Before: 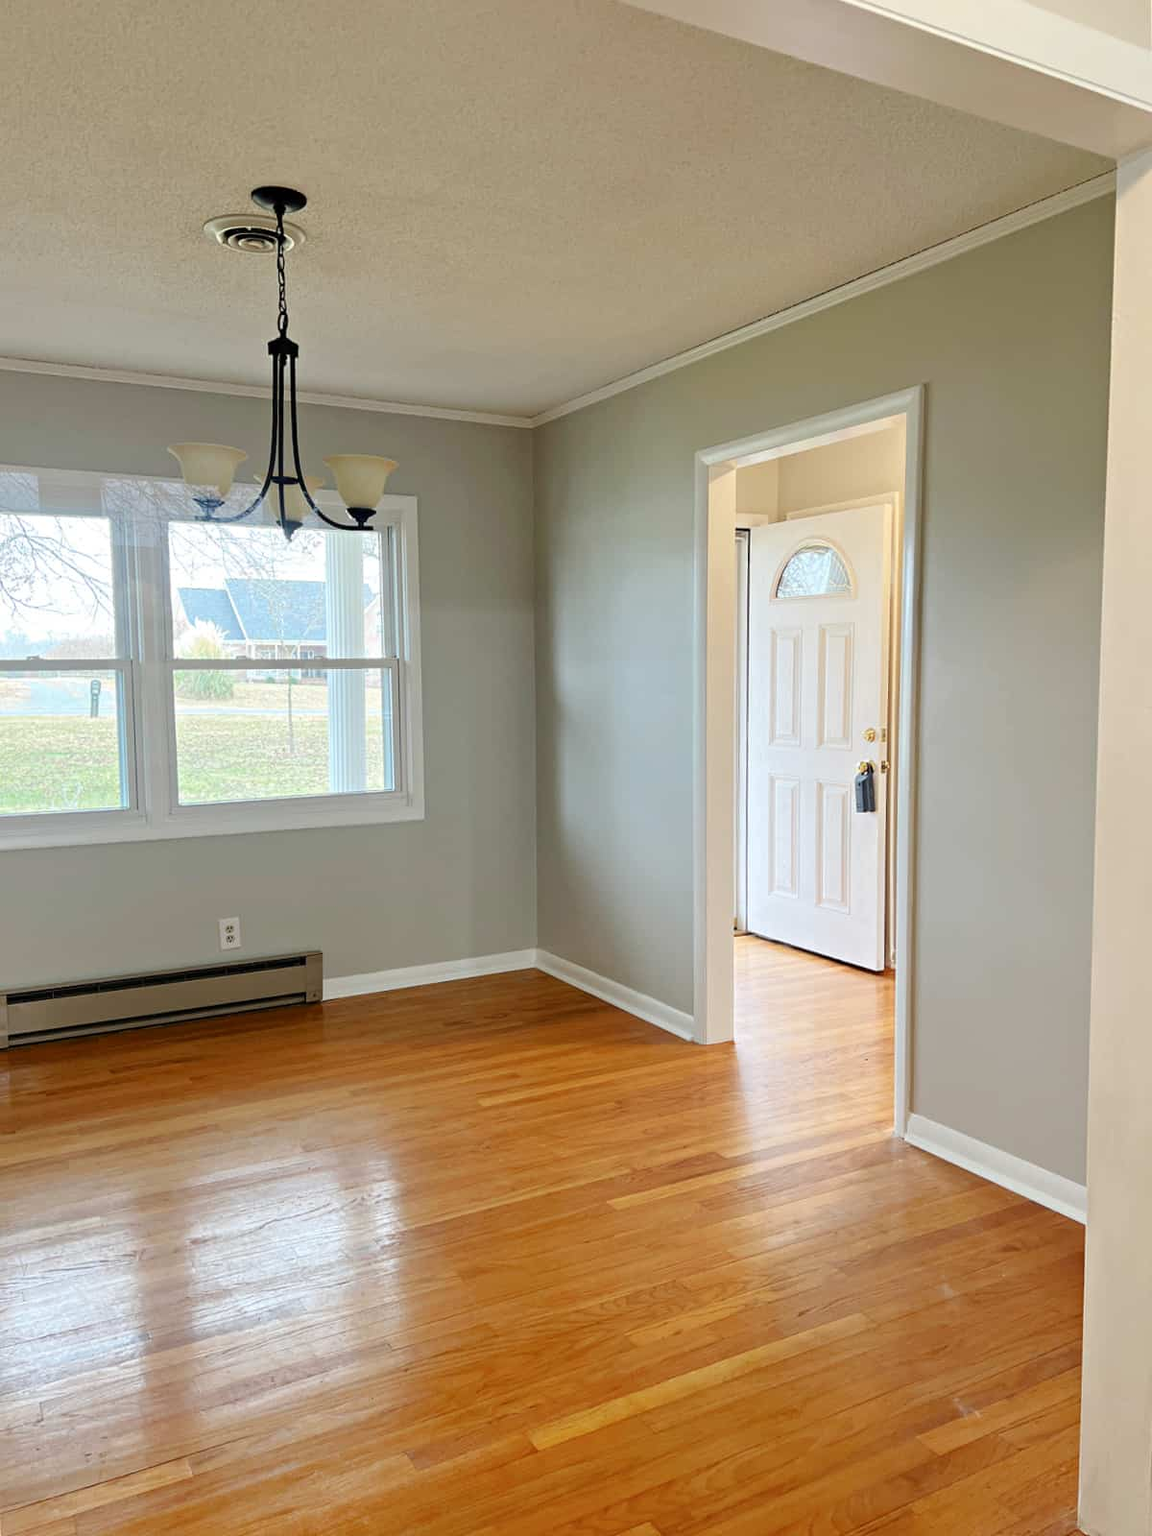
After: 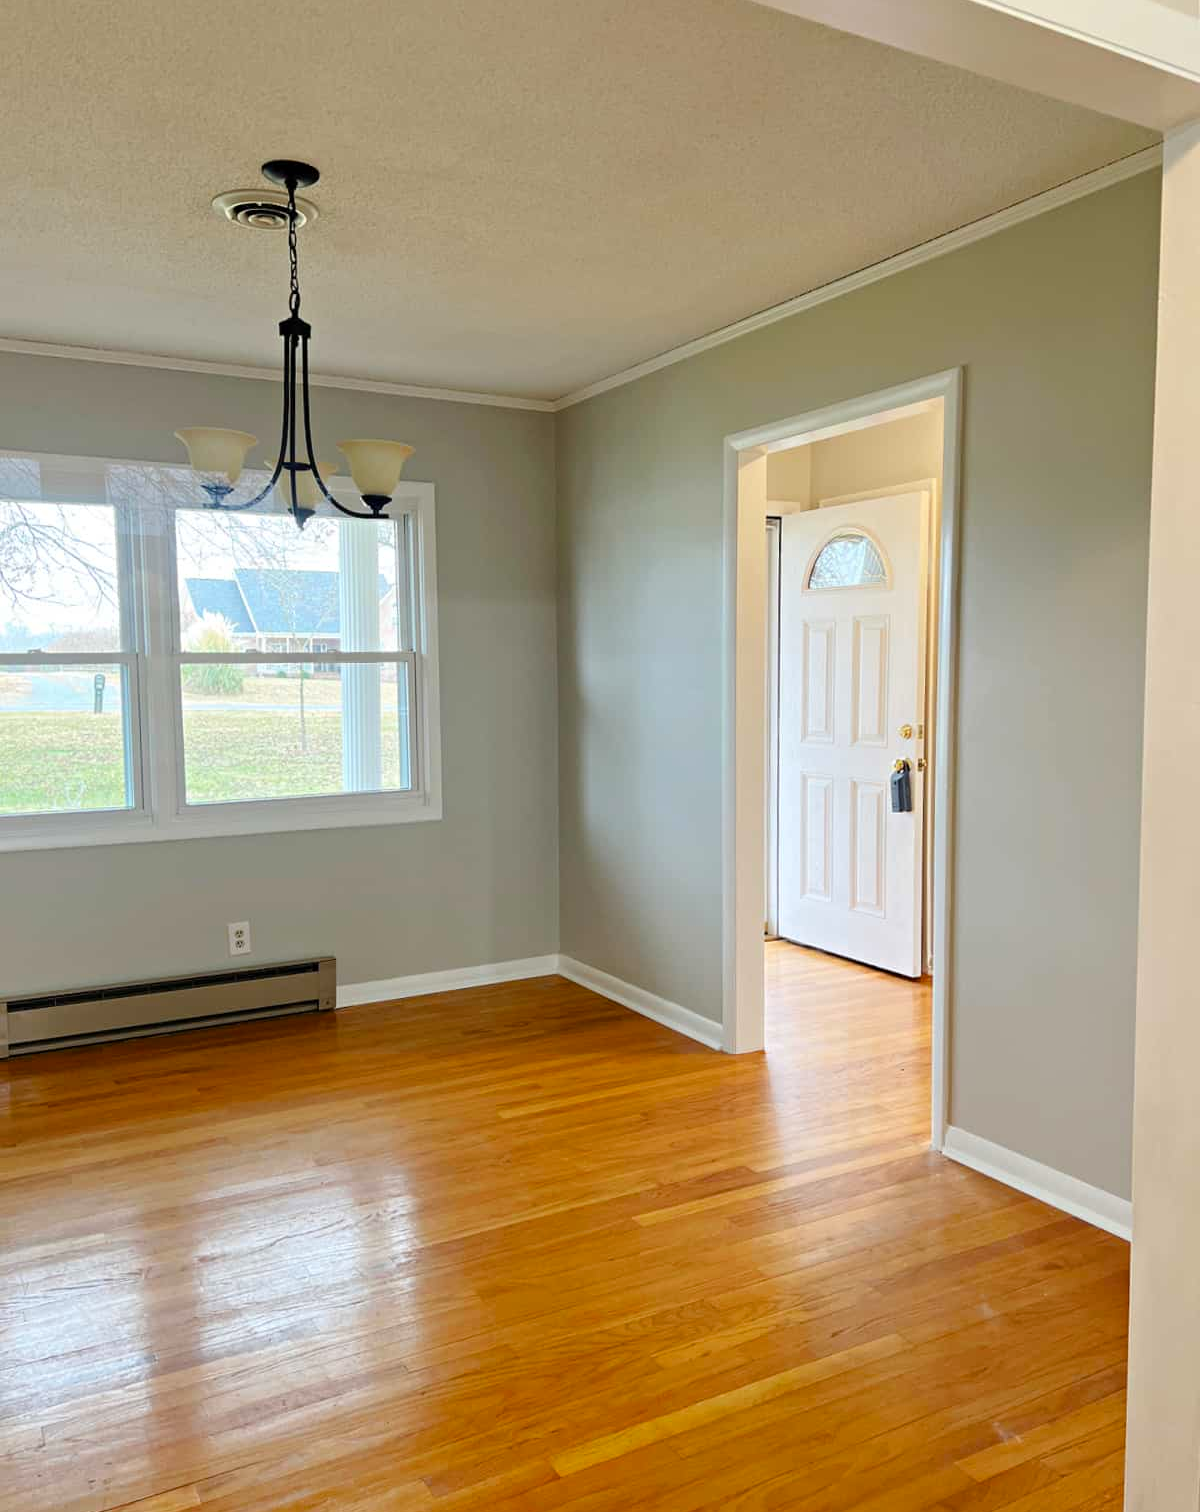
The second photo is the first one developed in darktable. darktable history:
crop and rotate: top 2.154%, bottom 3.295%
color balance rgb: perceptual saturation grading › global saturation 19.623%
